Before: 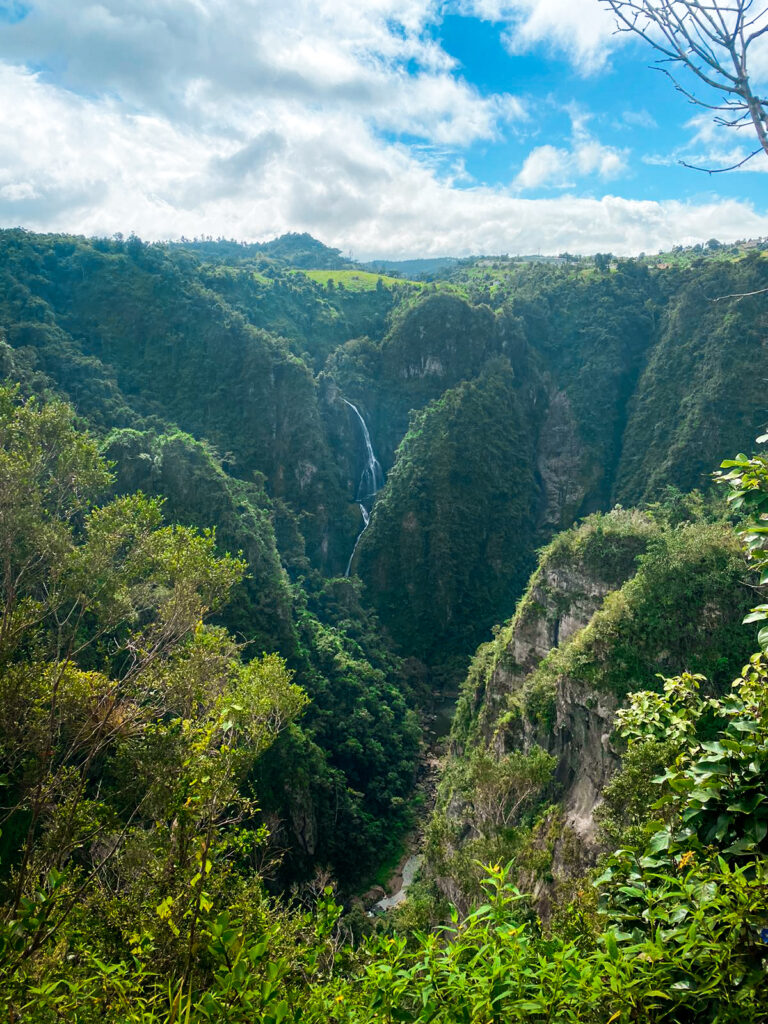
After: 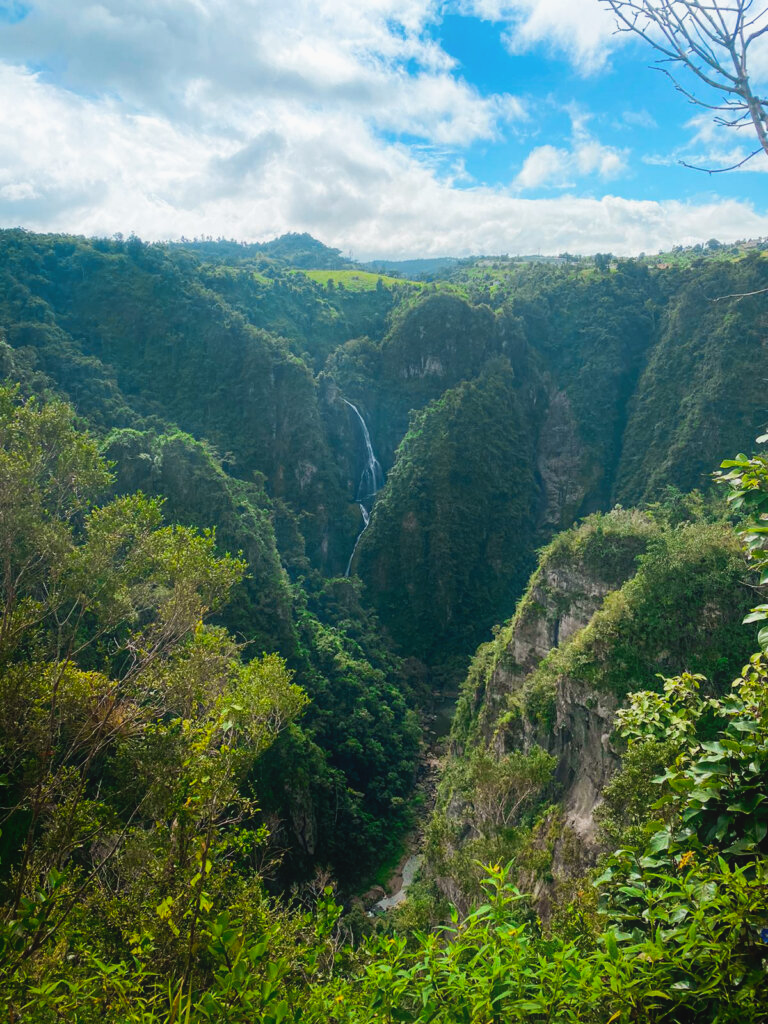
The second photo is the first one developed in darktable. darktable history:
contrast equalizer: octaves 7, y [[0.535, 0.543, 0.548, 0.548, 0.542, 0.532], [0.5 ×6], [0.5 ×6], [0 ×6], [0 ×6]], mix -0.989
